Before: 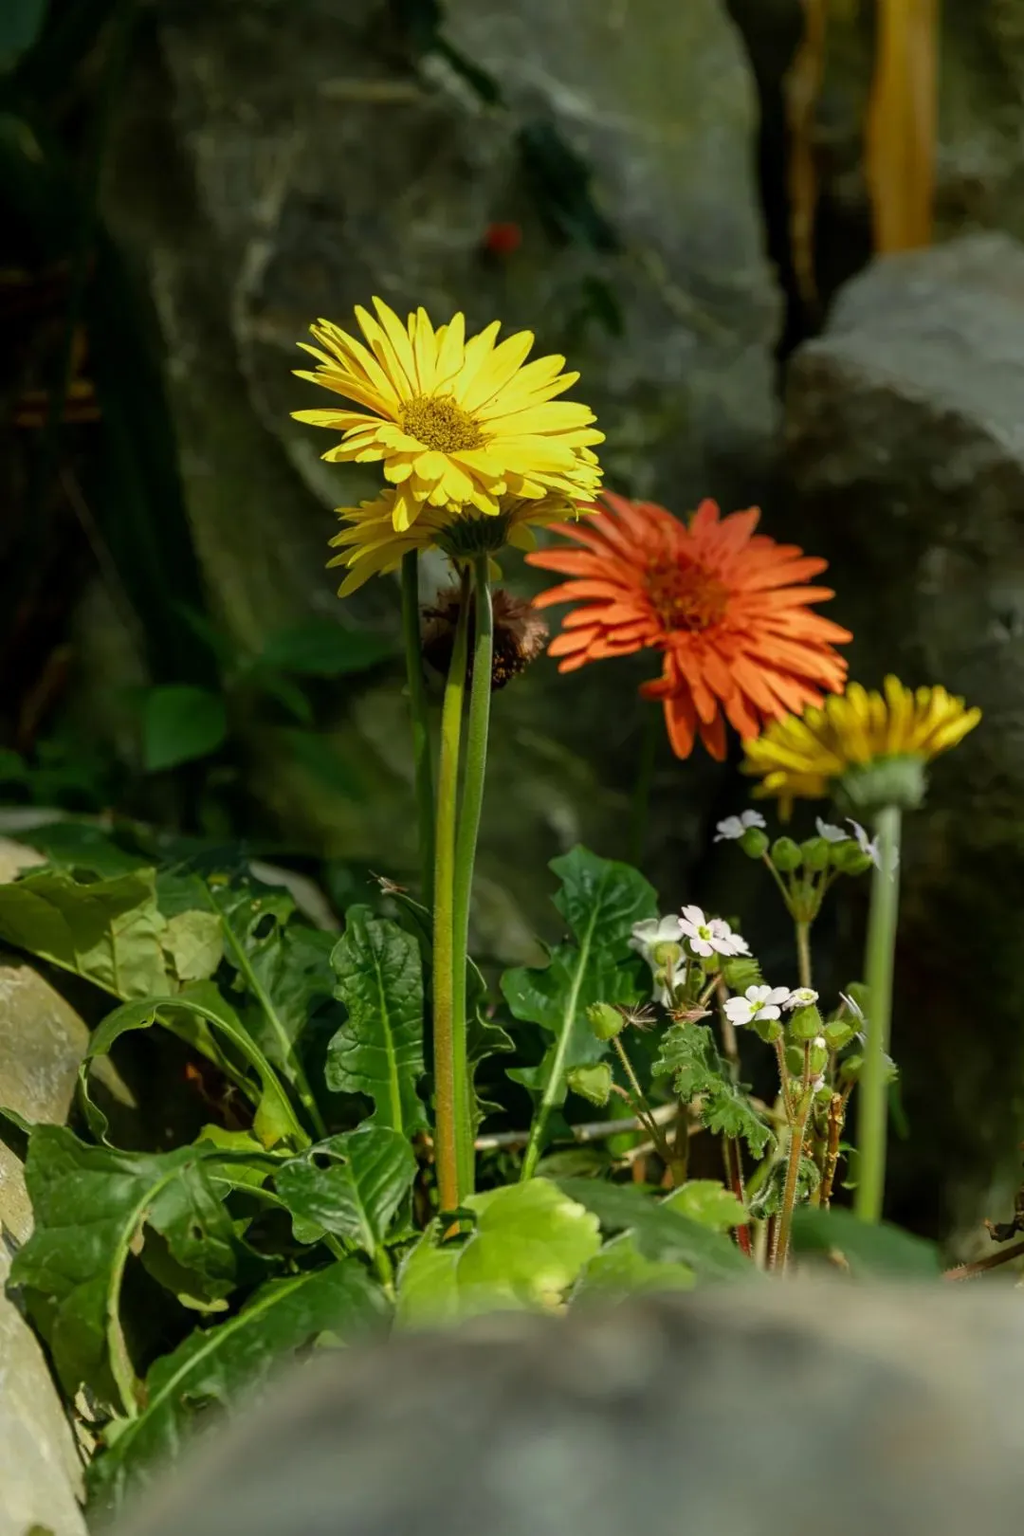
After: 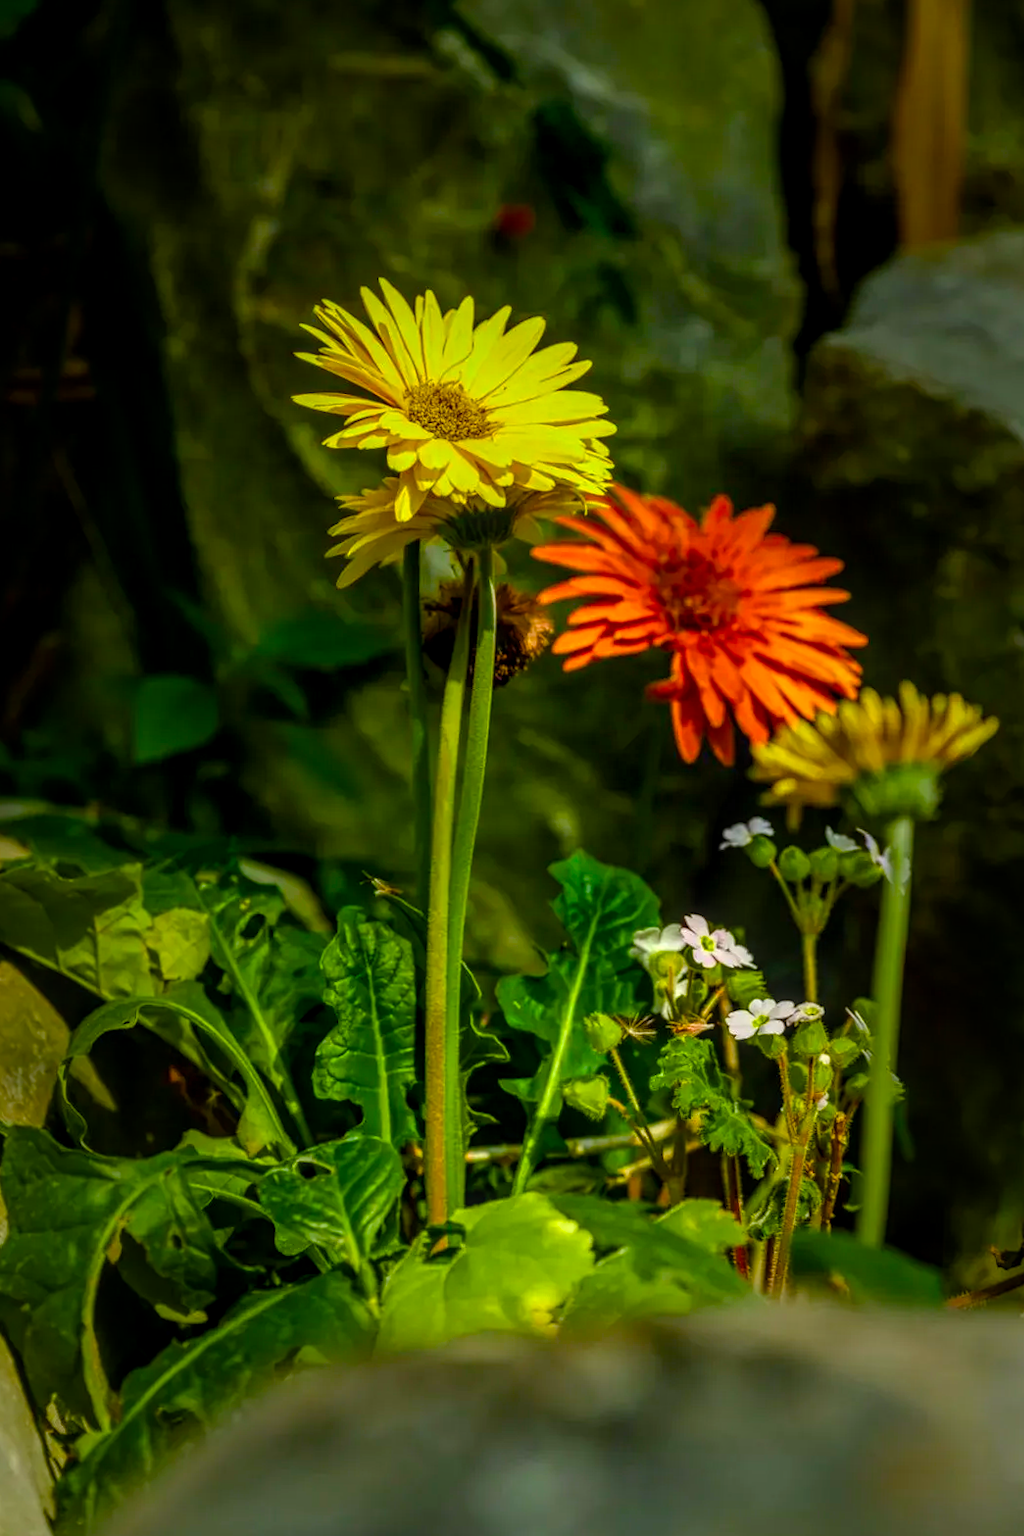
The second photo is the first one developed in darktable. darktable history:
color balance rgb: linear chroma grading › global chroma 49.798%, perceptual saturation grading › global saturation 20%, perceptual saturation grading › highlights -24.894%, perceptual saturation grading › shadows 49.279%, perceptual brilliance grading › highlights 8.762%, perceptual brilliance grading › mid-tones 4.272%, perceptual brilliance grading › shadows 1.908%
vignetting: fall-off start 48.67%, brightness -0.559, saturation 0, automatic ratio true, width/height ratio 1.294
contrast brightness saturation: saturation 0.104
crop and rotate: angle -1.28°
local contrast: highlights 1%, shadows 4%, detail 134%
